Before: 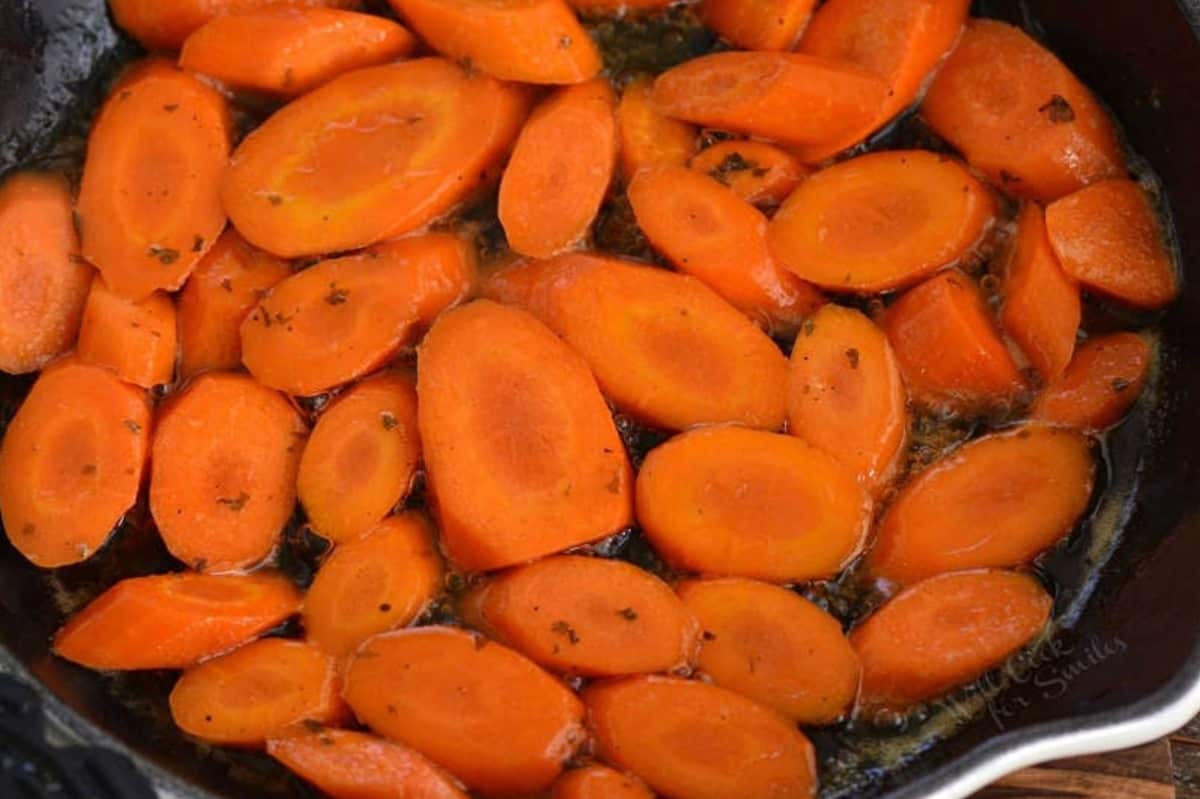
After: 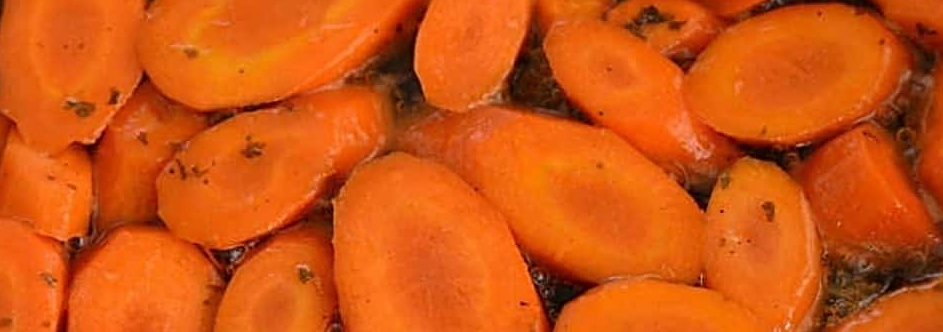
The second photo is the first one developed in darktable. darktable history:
crop: left 7.036%, top 18.398%, right 14.379%, bottom 40.043%
sharpen: on, module defaults
